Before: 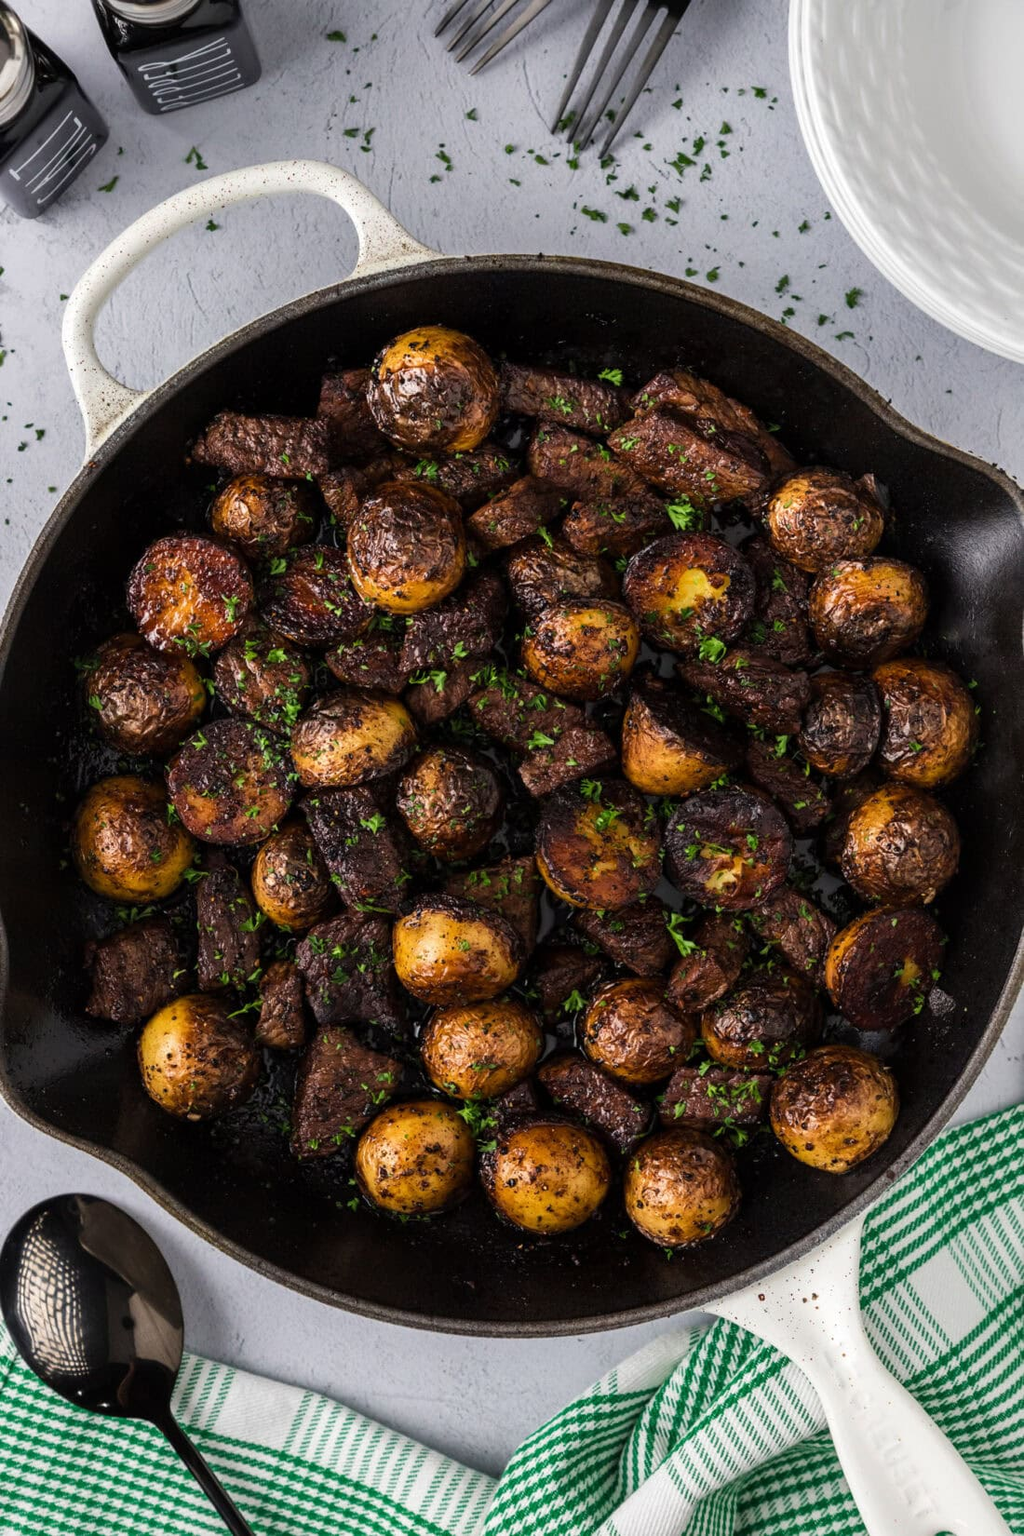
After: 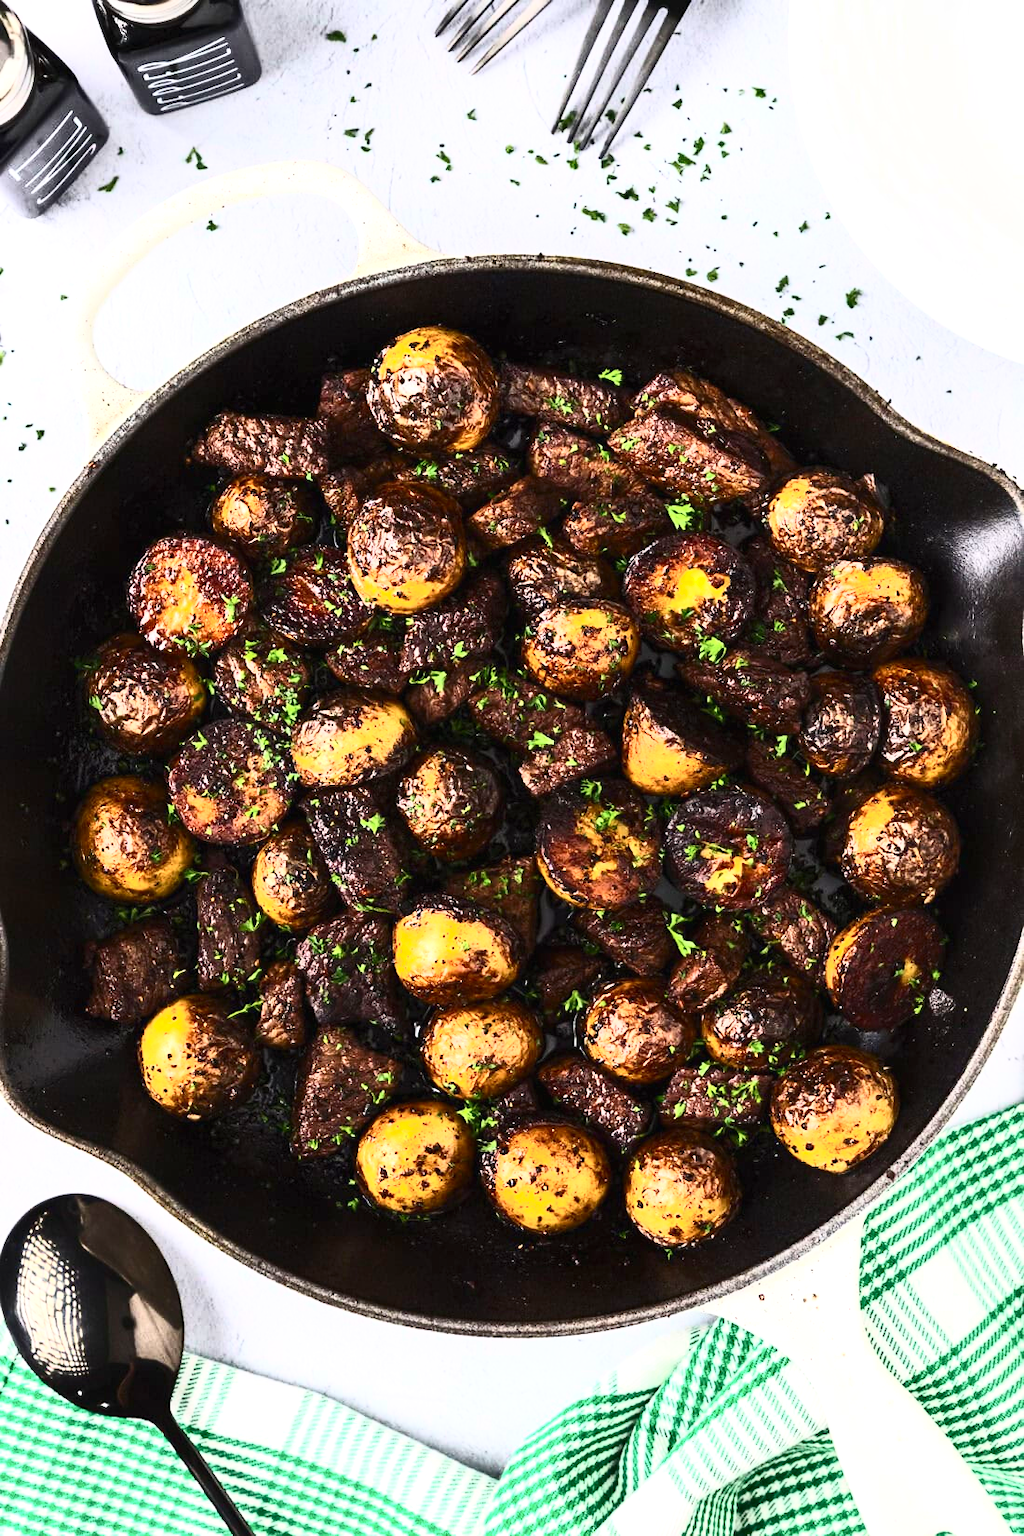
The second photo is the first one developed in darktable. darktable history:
exposure: black level correction 0, exposure 0.877 EV, compensate exposure bias true, compensate highlight preservation false
contrast brightness saturation: contrast 0.62, brightness 0.34, saturation 0.14
